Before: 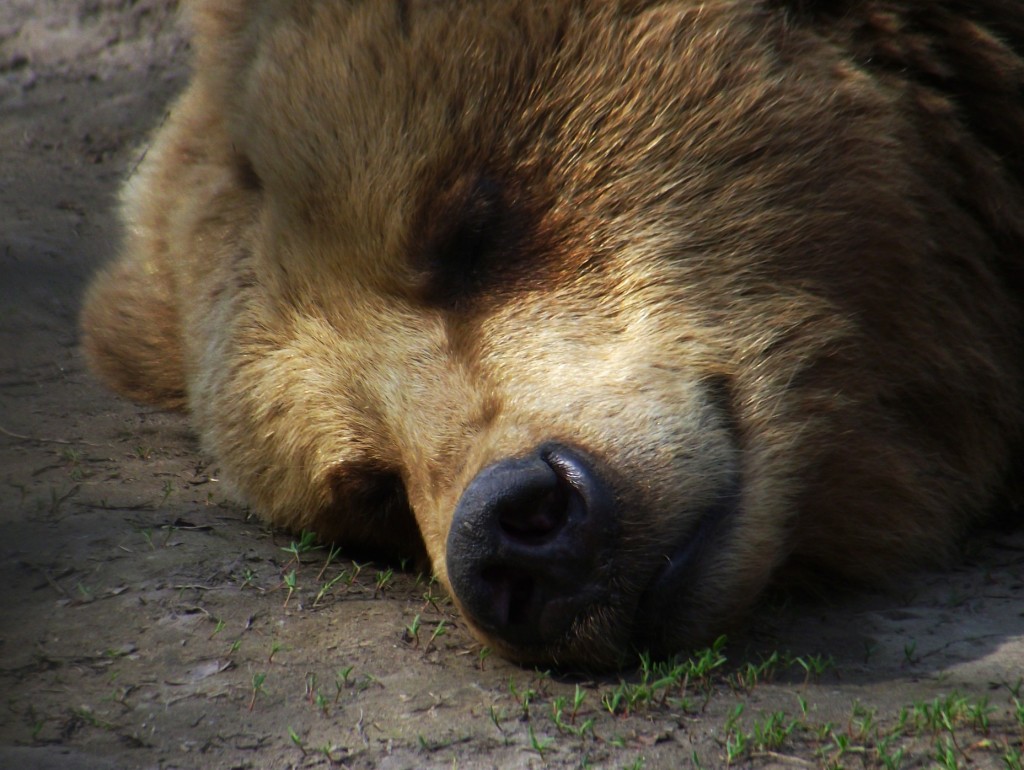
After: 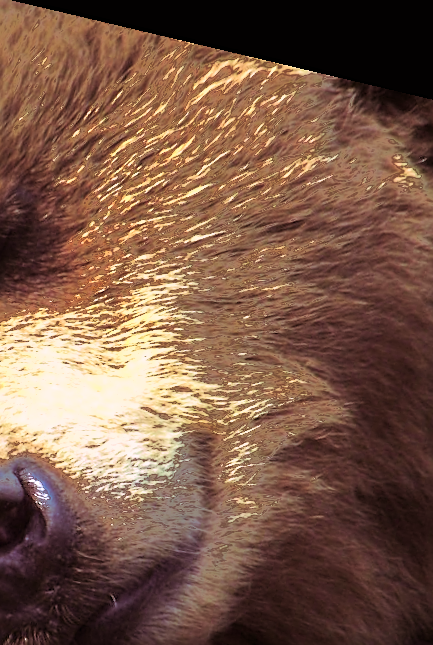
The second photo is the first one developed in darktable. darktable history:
crop and rotate: left 49.936%, top 10.094%, right 13.136%, bottom 24.256%
sharpen: on, module defaults
tone equalizer: -7 EV 0.15 EV, -6 EV 0.6 EV, -5 EV 1.15 EV, -4 EV 1.33 EV, -3 EV 1.15 EV, -2 EV 0.6 EV, -1 EV 0.15 EV, mask exposure compensation -0.5 EV
split-toning: highlights › hue 298.8°, highlights › saturation 0.73, compress 41.76%
velvia: on, module defaults
rotate and perspective: rotation 13.27°, automatic cropping off
fill light: exposure -0.73 EV, center 0.69, width 2.2
exposure: black level correction 0, exposure 0.95 EV, compensate exposure bias true, compensate highlight preservation false
